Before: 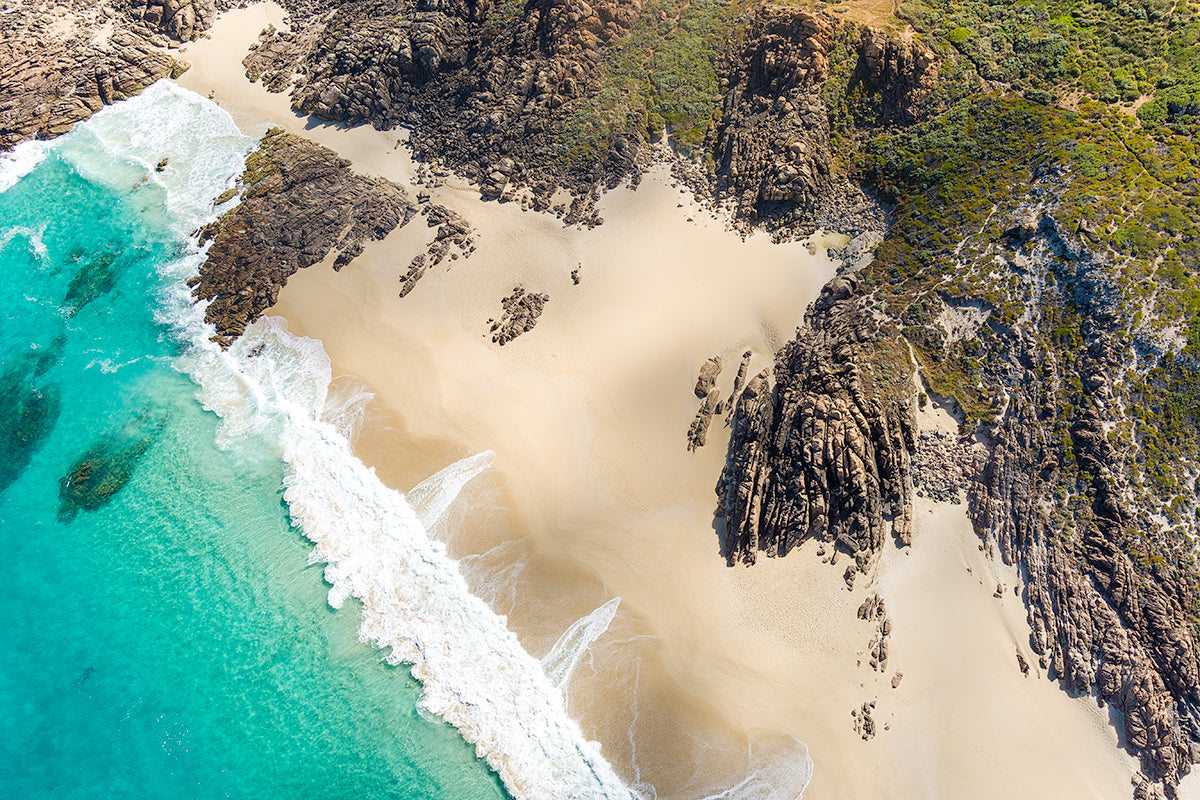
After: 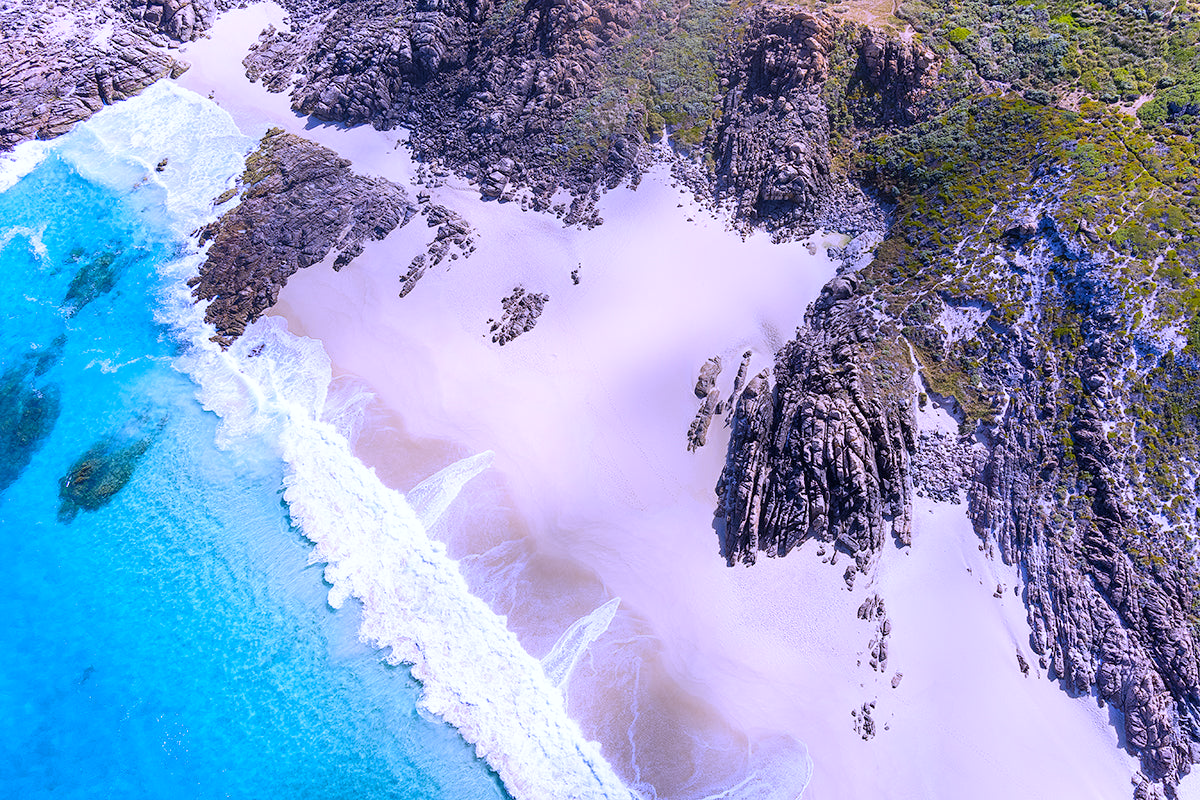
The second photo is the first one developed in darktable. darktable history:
white balance: red 0.98, blue 1.61
